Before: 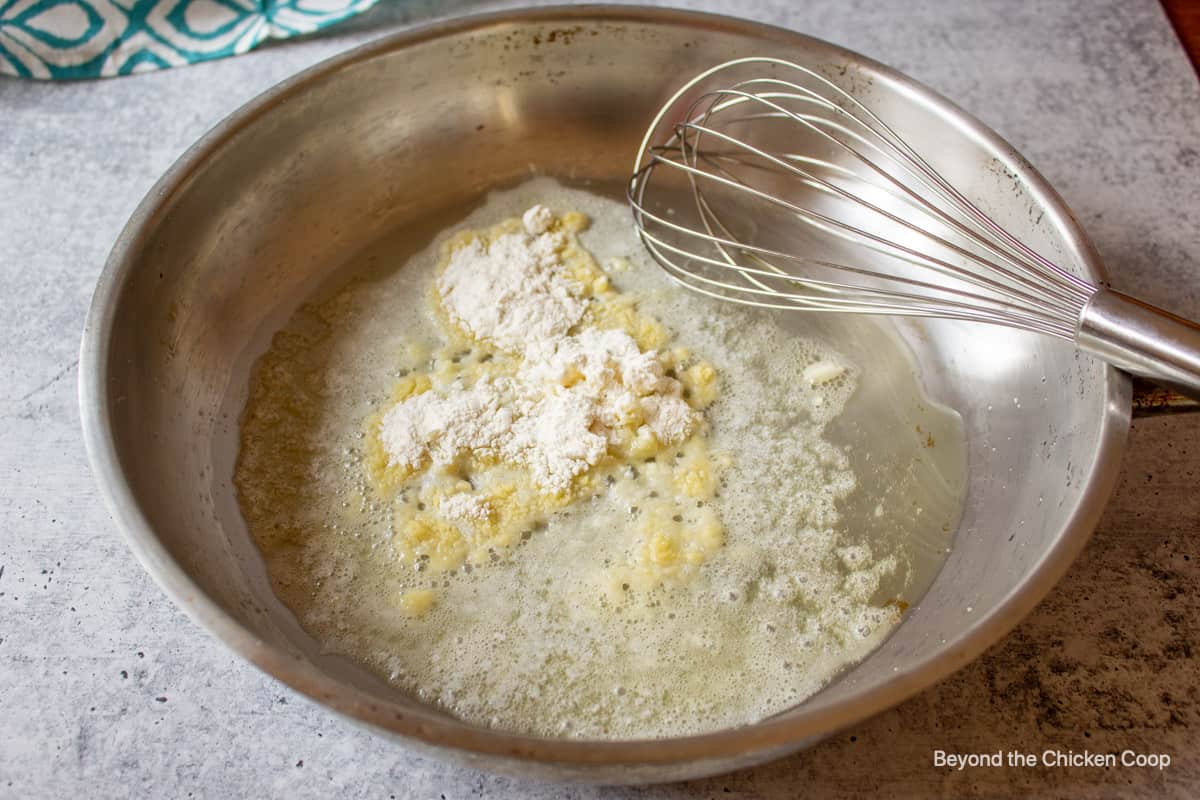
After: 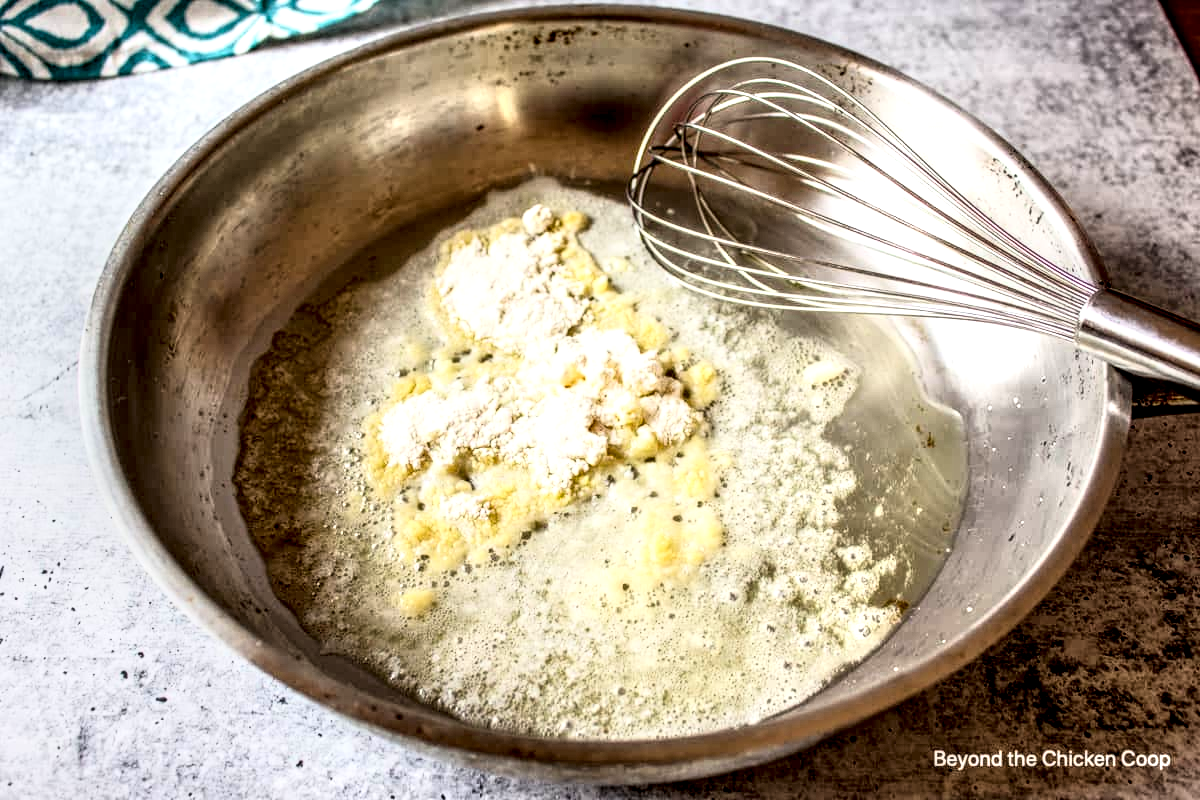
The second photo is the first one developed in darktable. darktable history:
local contrast: highlights 22%, detail 197%
tone curve: curves: ch0 [(0, 0) (0.046, 0.031) (0.163, 0.114) (0.391, 0.432) (0.488, 0.561) (0.695, 0.839) (0.785, 0.904) (1, 0.965)]; ch1 [(0, 0) (0.248, 0.252) (0.427, 0.412) (0.482, 0.462) (0.499, 0.499) (0.518, 0.518) (0.535, 0.577) (0.585, 0.623) (0.679, 0.743) (0.788, 0.809) (1, 1)]; ch2 [(0, 0) (0.313, 0.262) (0.427, 0.417) (0.473, 0.47) (0.503, 0.503) (0.523, 0.515) (0.557, 0.596) (0.598, 0.646) (0.708, 0.771) (1, 1)], color space Lab, linked channels, preserve colors none
